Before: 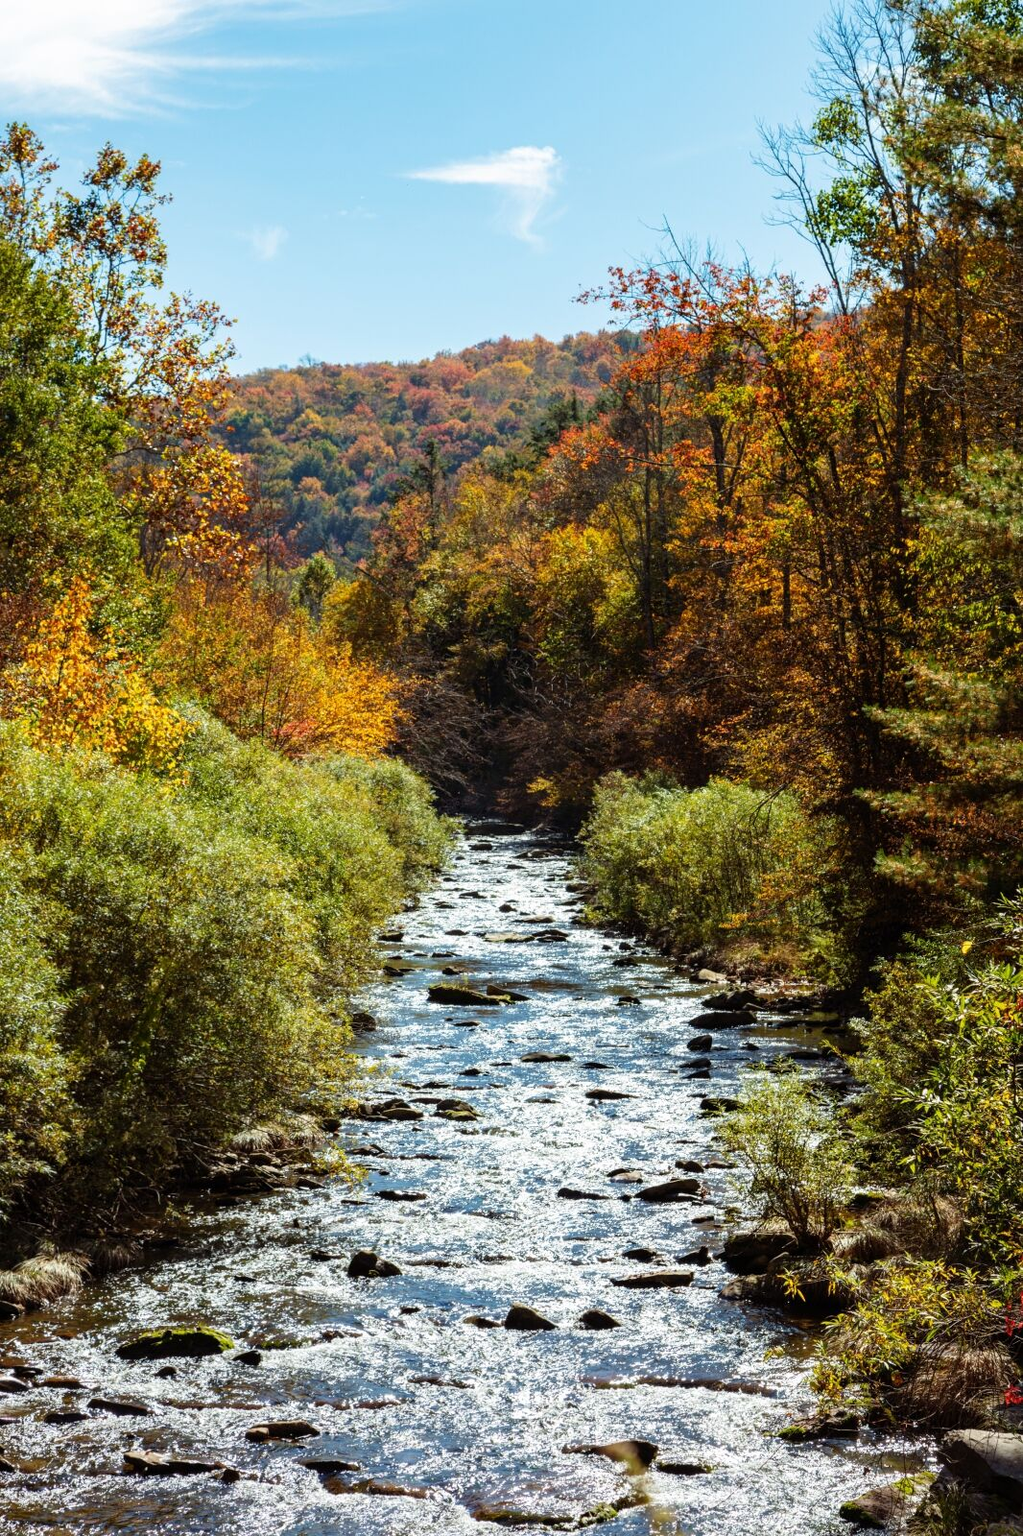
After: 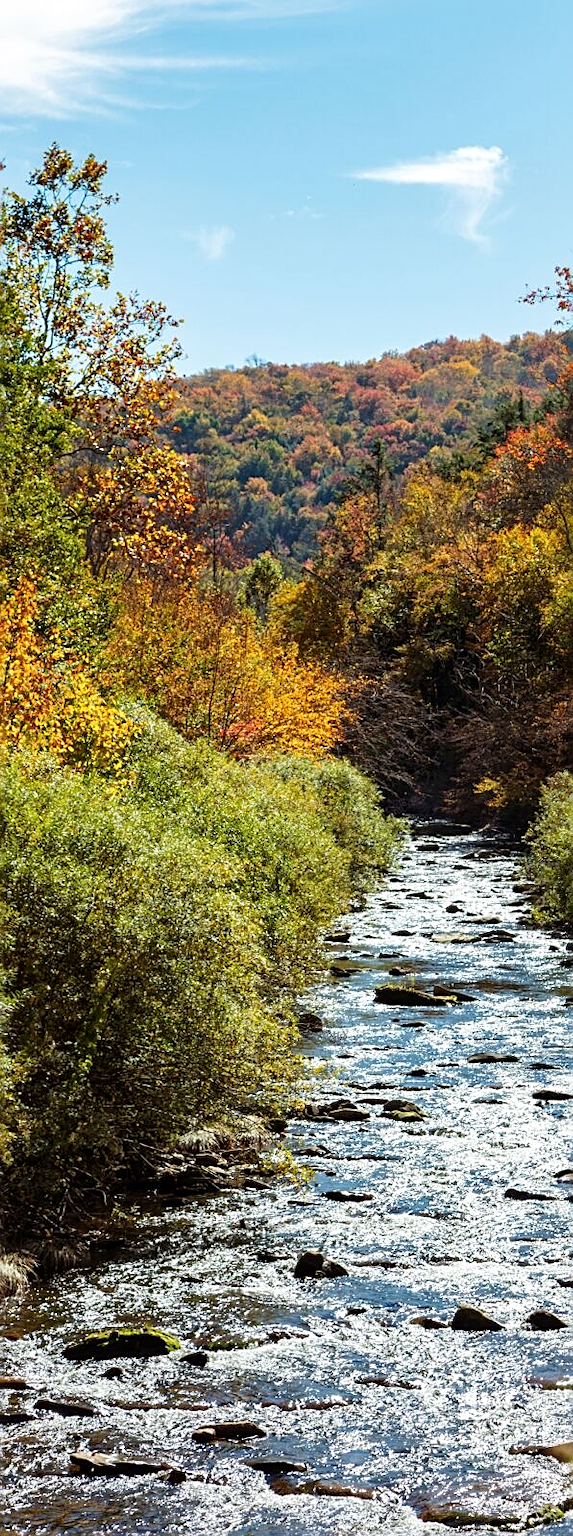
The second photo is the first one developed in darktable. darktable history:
local contrast: mode bilateral grid, contrast 21, coarseness 50, detail 119%, midtone range 0.2
crop: left 5.344%, right 38.62%
sharpen: on, module defaults
